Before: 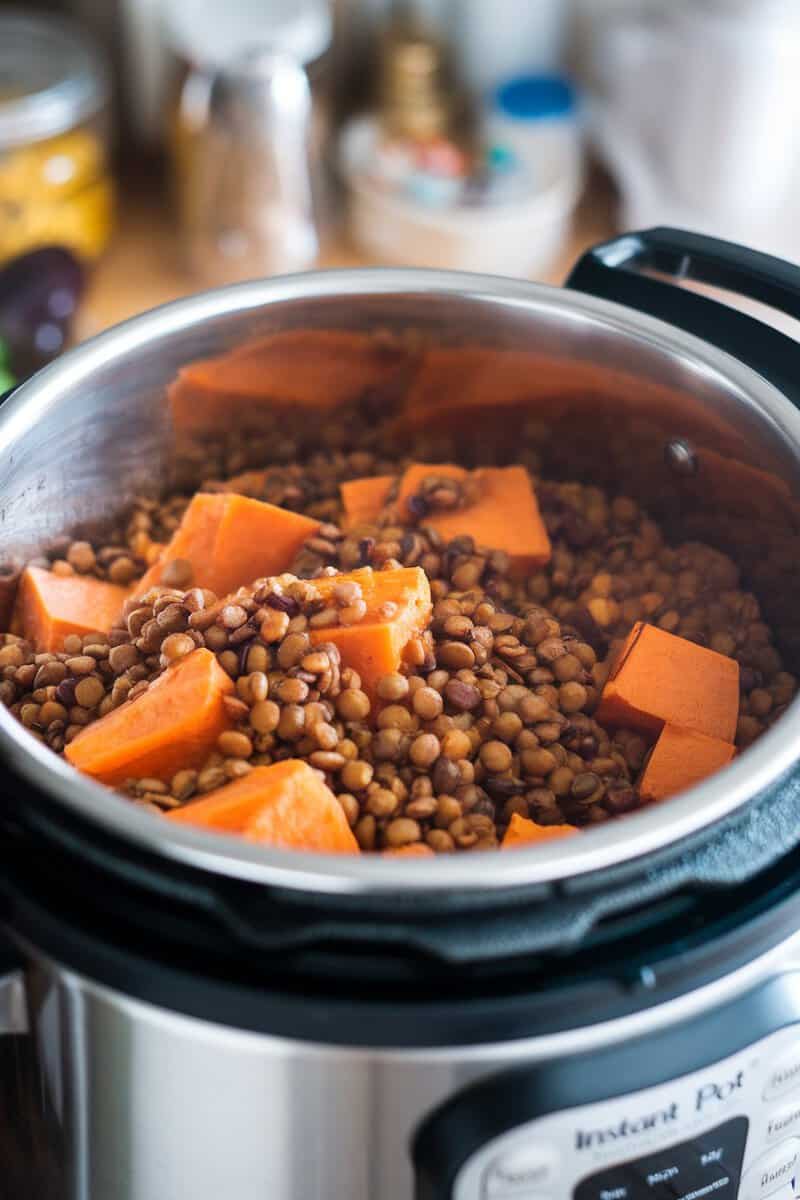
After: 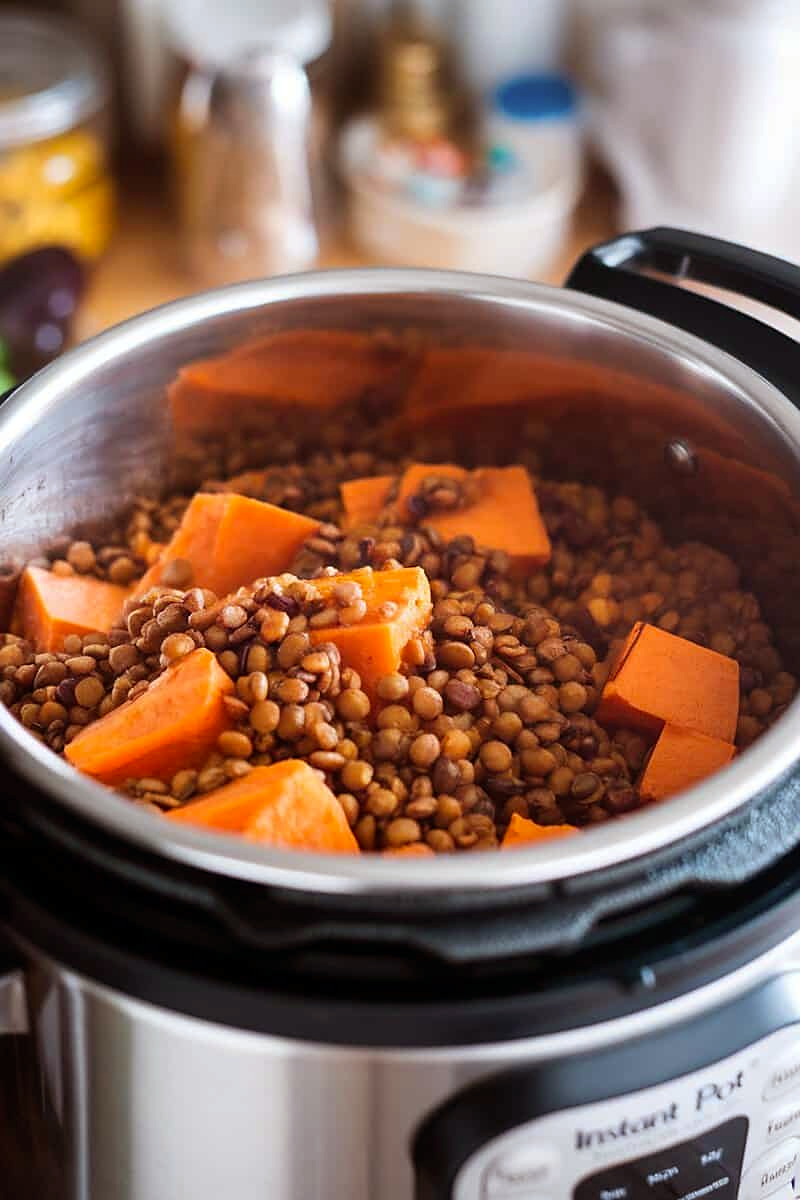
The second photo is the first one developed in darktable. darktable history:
rgb levels: mode RGB, independent channels, levels [[0, 0.5, 1], [0, 0.521, 1], [0, 0.536, 1]]
sharpen: radius 1.864, amount 0.398, threshold 1.271
